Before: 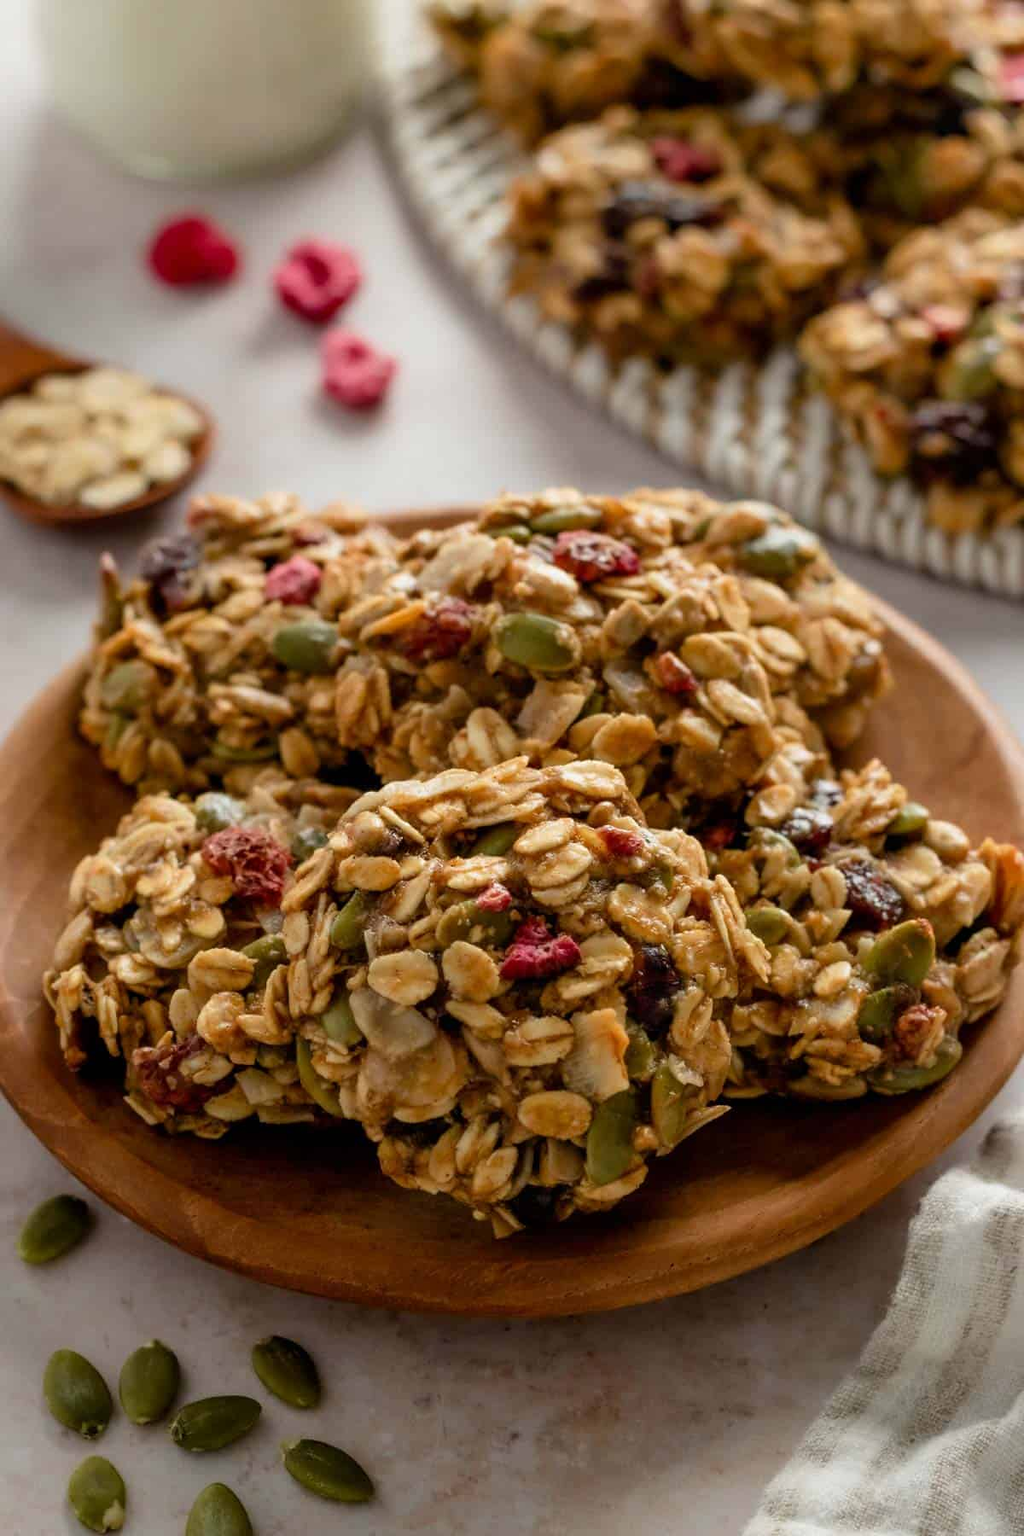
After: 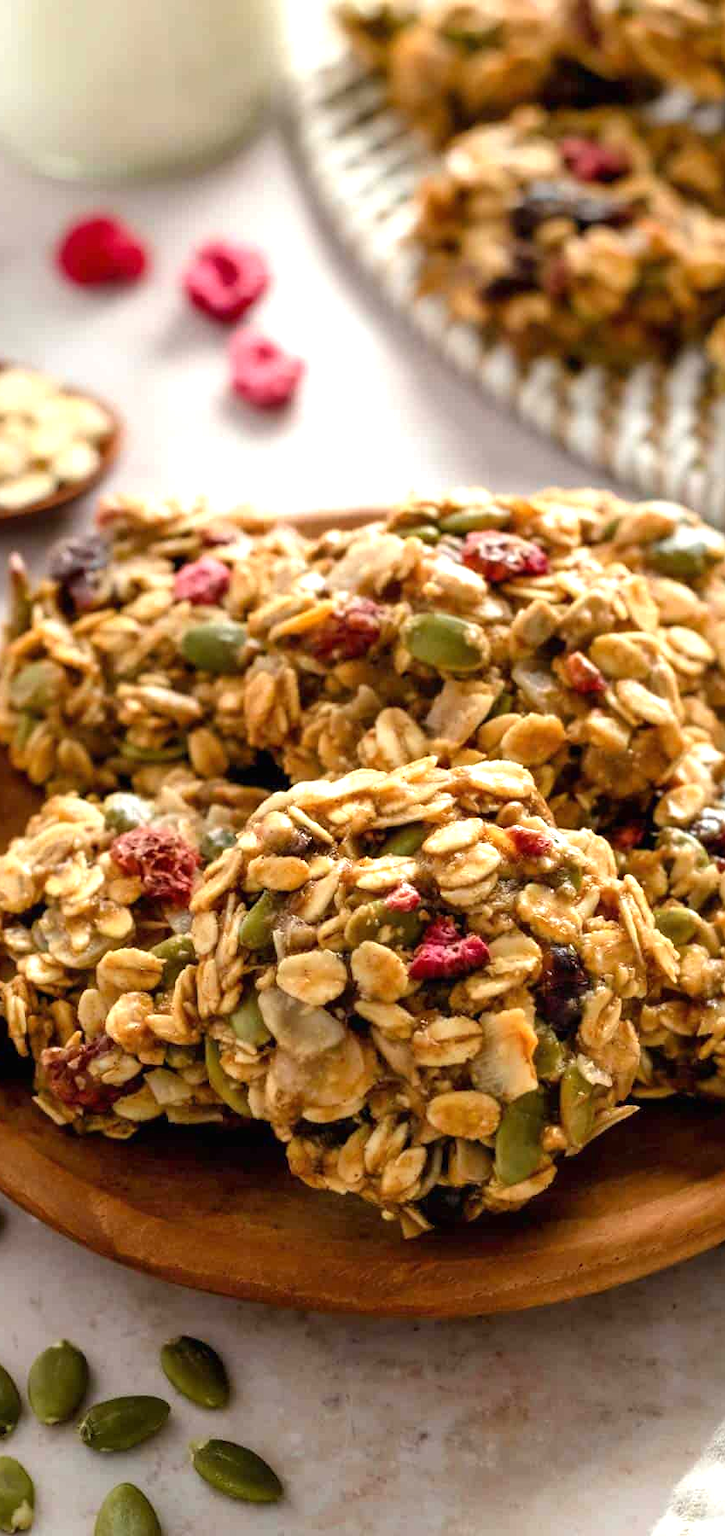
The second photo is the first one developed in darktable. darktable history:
crop and rotate: left 8.94%, right 20.186%
exposure: black level correction 0, exposure 0.881 EV, compensate highlight preservation false
